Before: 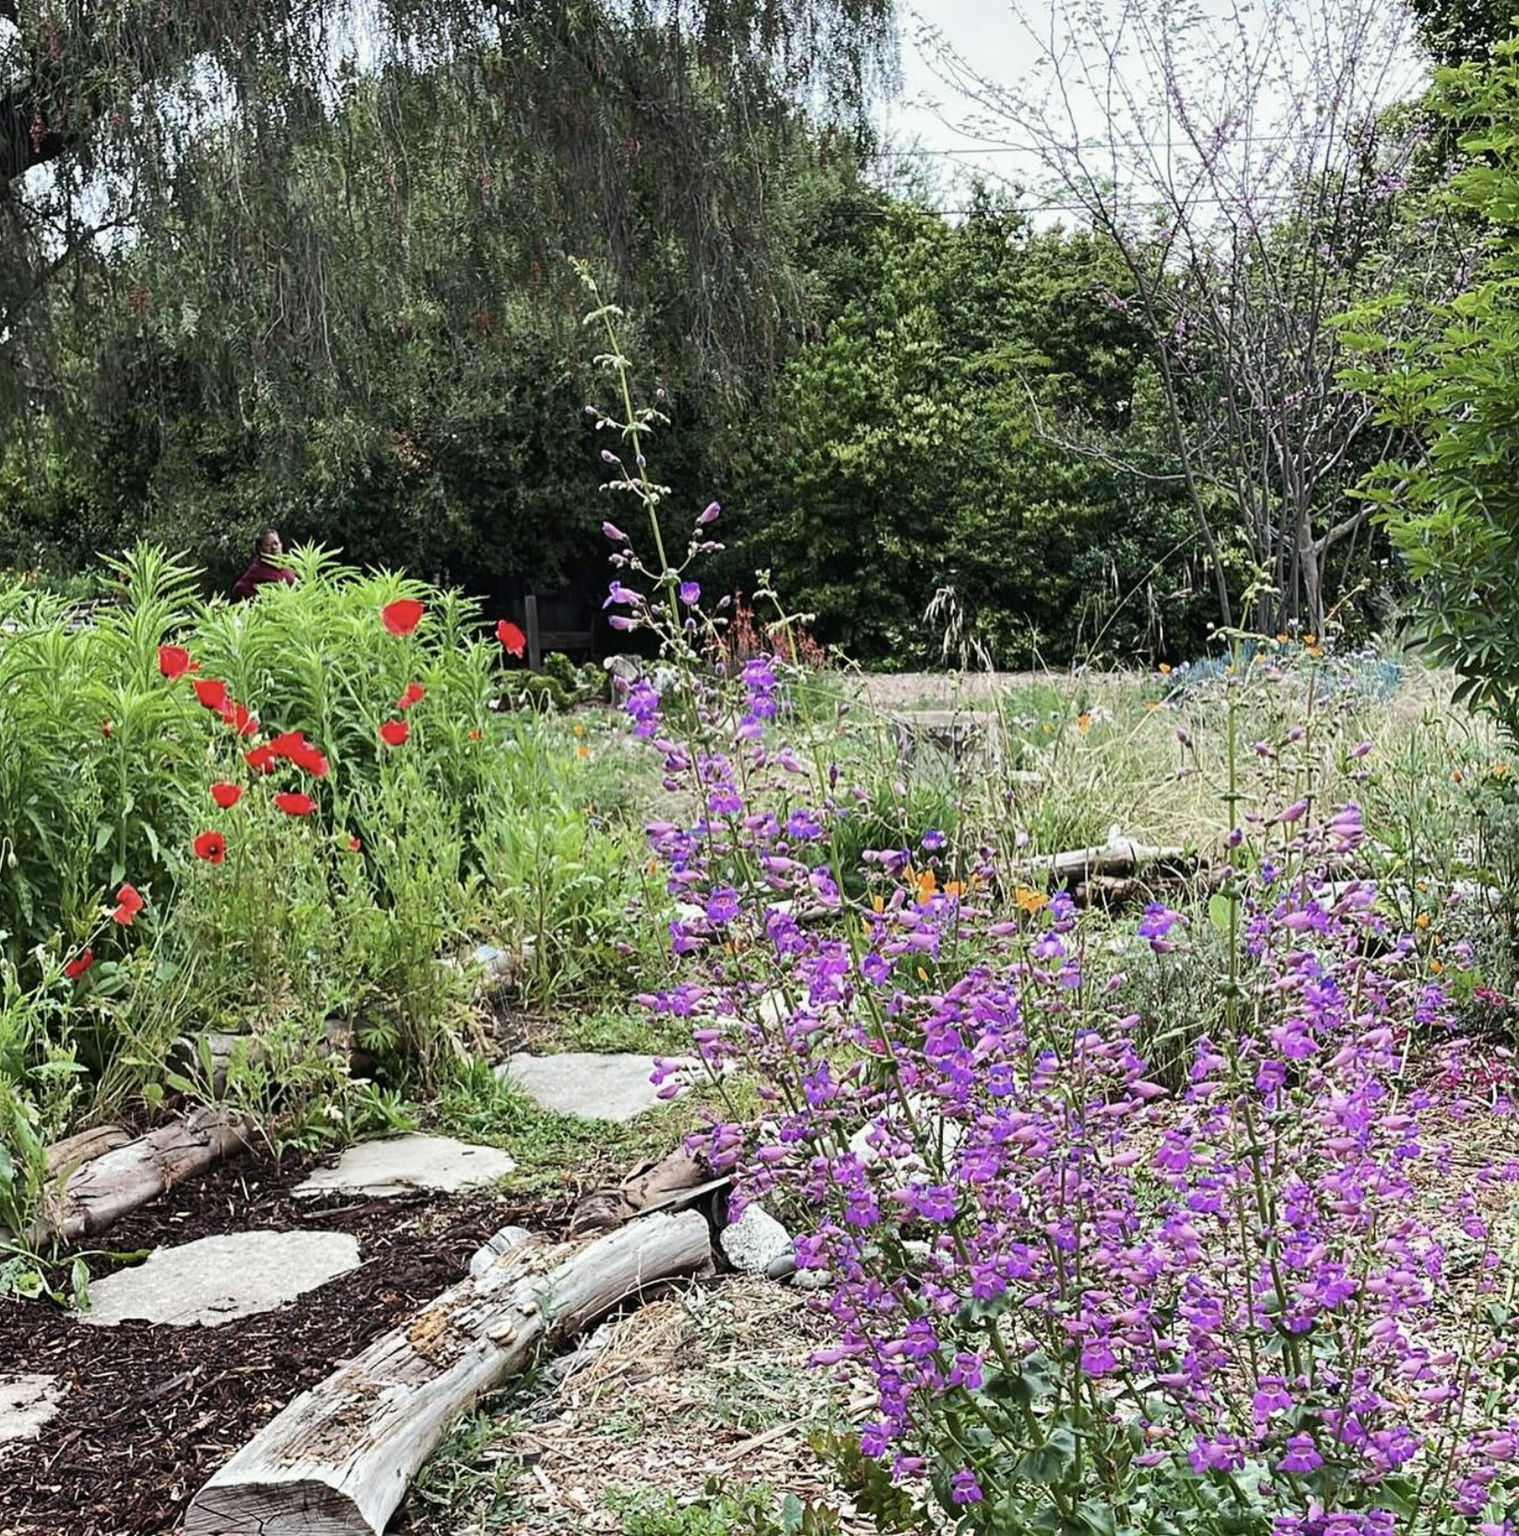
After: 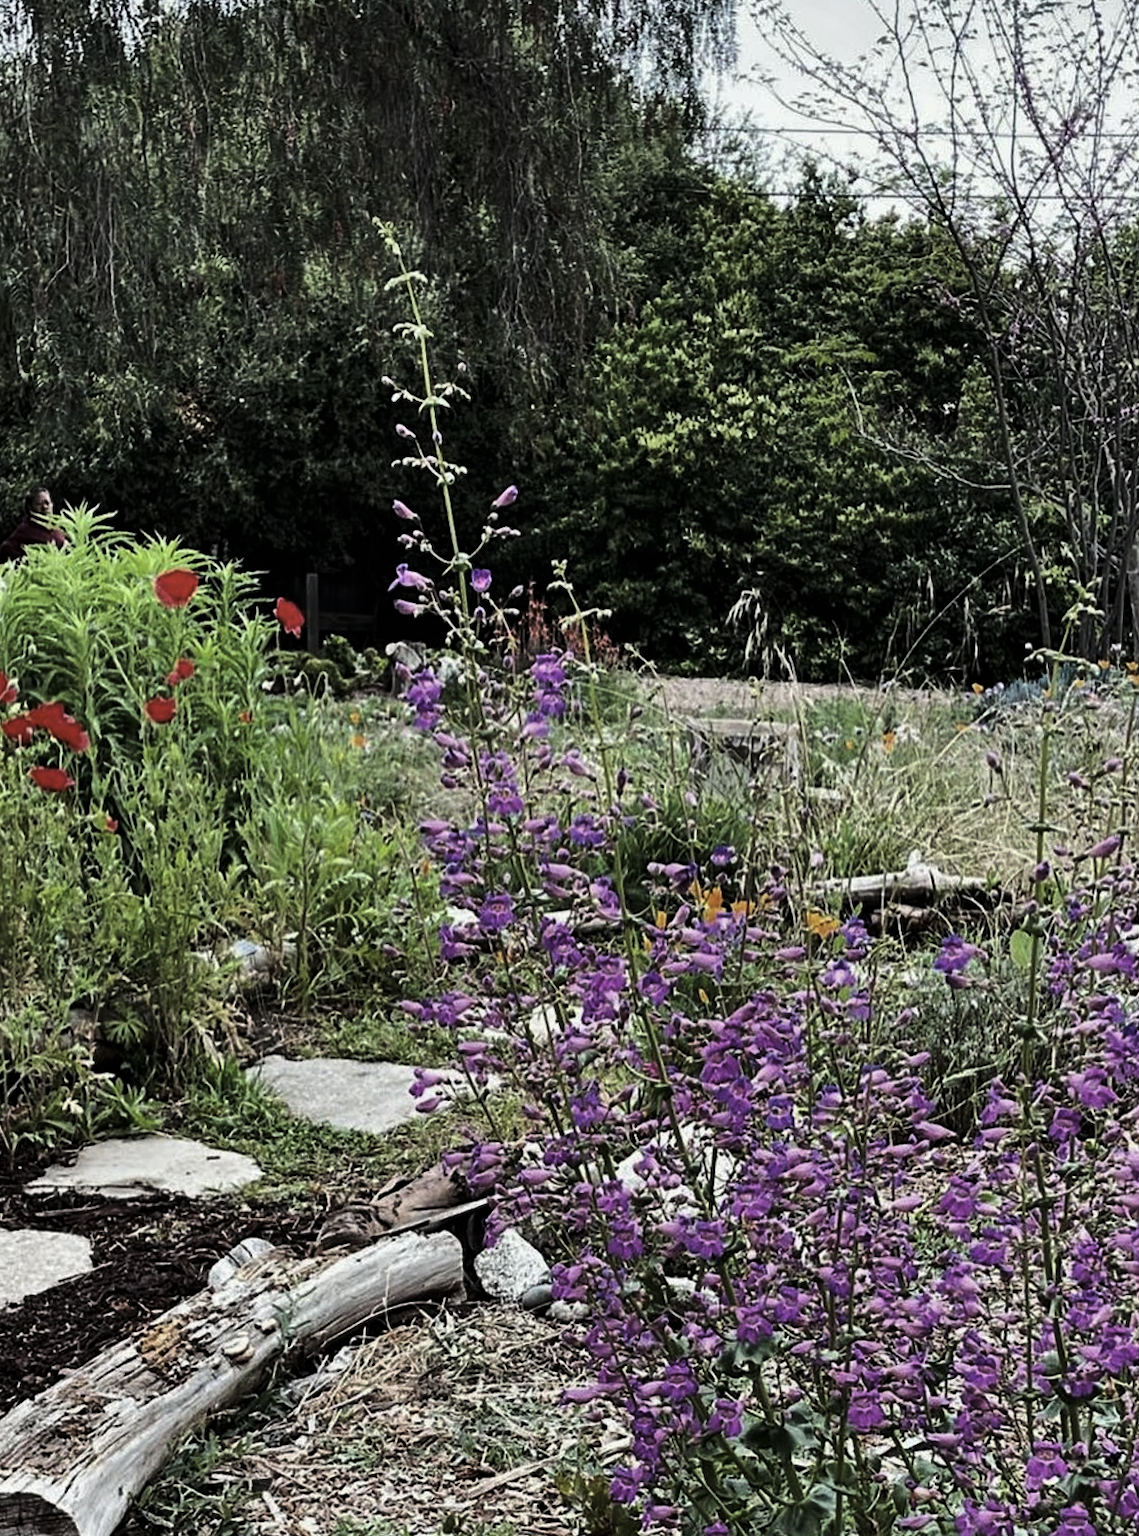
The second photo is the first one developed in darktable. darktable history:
crop and rotate: angle -3.27°, left 14.277%, top 0.028%, right 10.766%, bottom 0.028%
levels: levels [0, 0.618, 1]
shadows and highlights: radius 133.83, soften with gaussian
